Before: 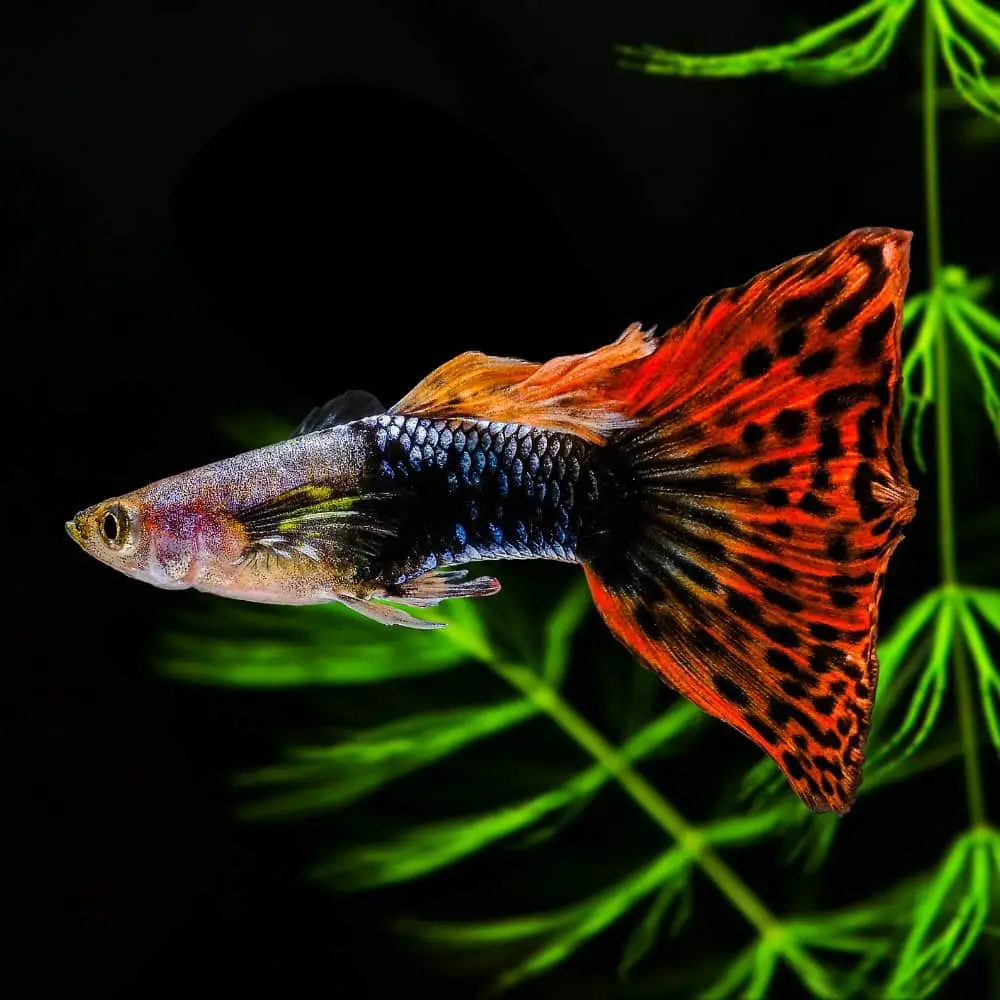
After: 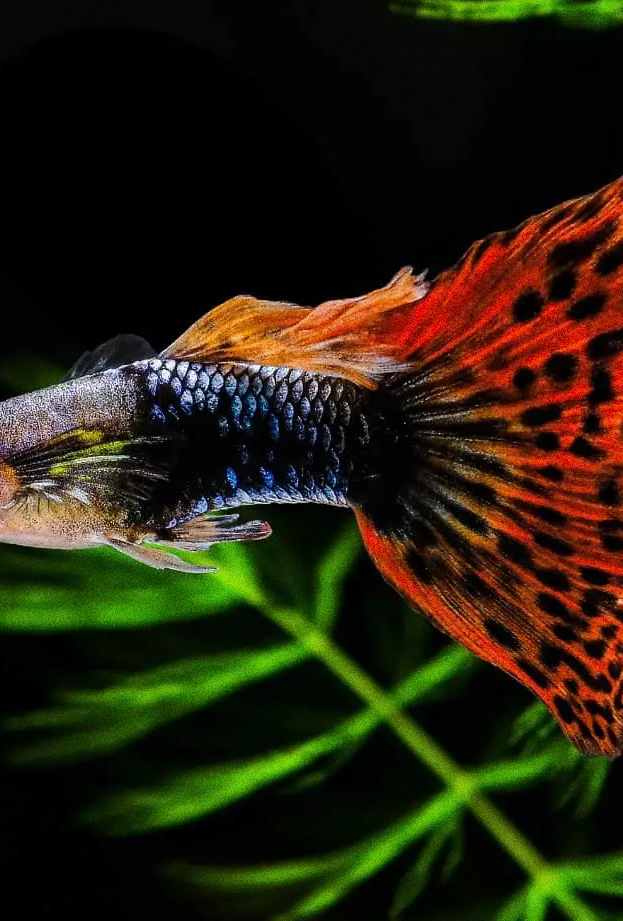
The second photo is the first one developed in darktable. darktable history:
crop and rotate: left 22.918%, top 5.629%, right 14.711%, bottom 2.247%
color zones: curves: ch0 [(0.068, 0.464) (0.25, 0.5) (0.48, 0.508) (0.75, 0.536) (0.886, 0.476) (0.967, 0.456)]; ch1 [(0.066, 0.456) (0.25, 0.5) (0.616, 0.508) (0.746, 0.56) (0.934, 0.444)]
grain: coarseness 0.09 ISO, strength 40%
